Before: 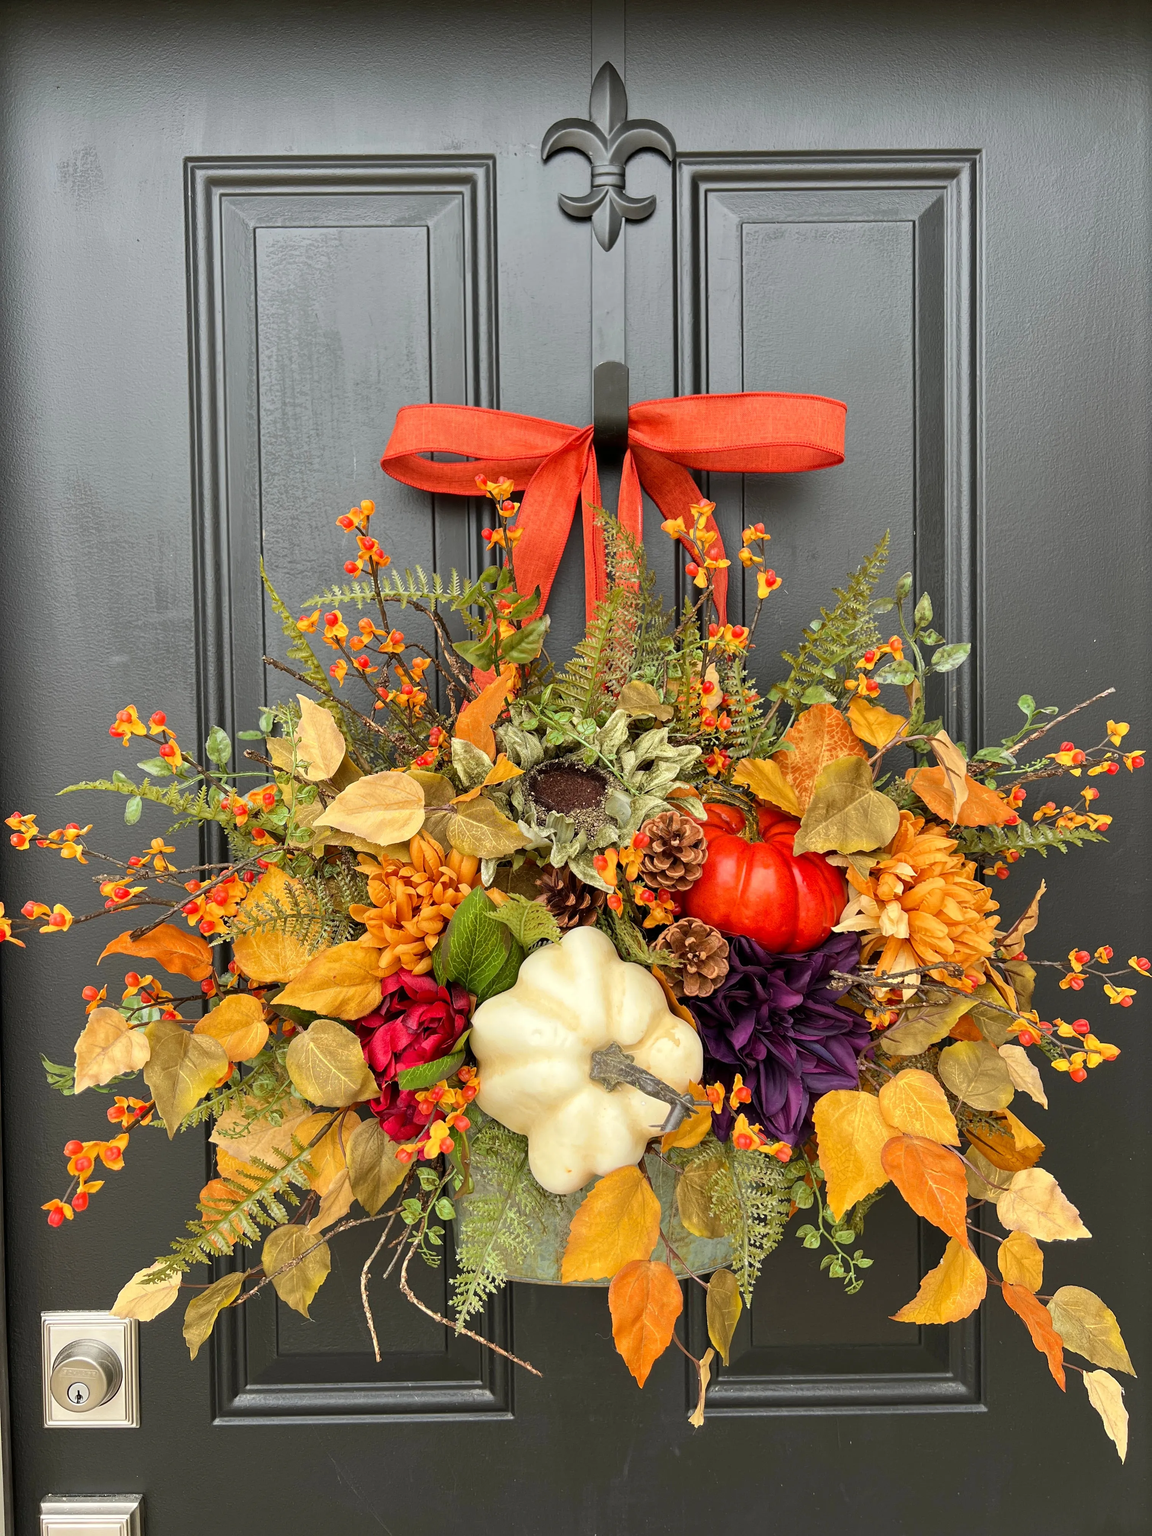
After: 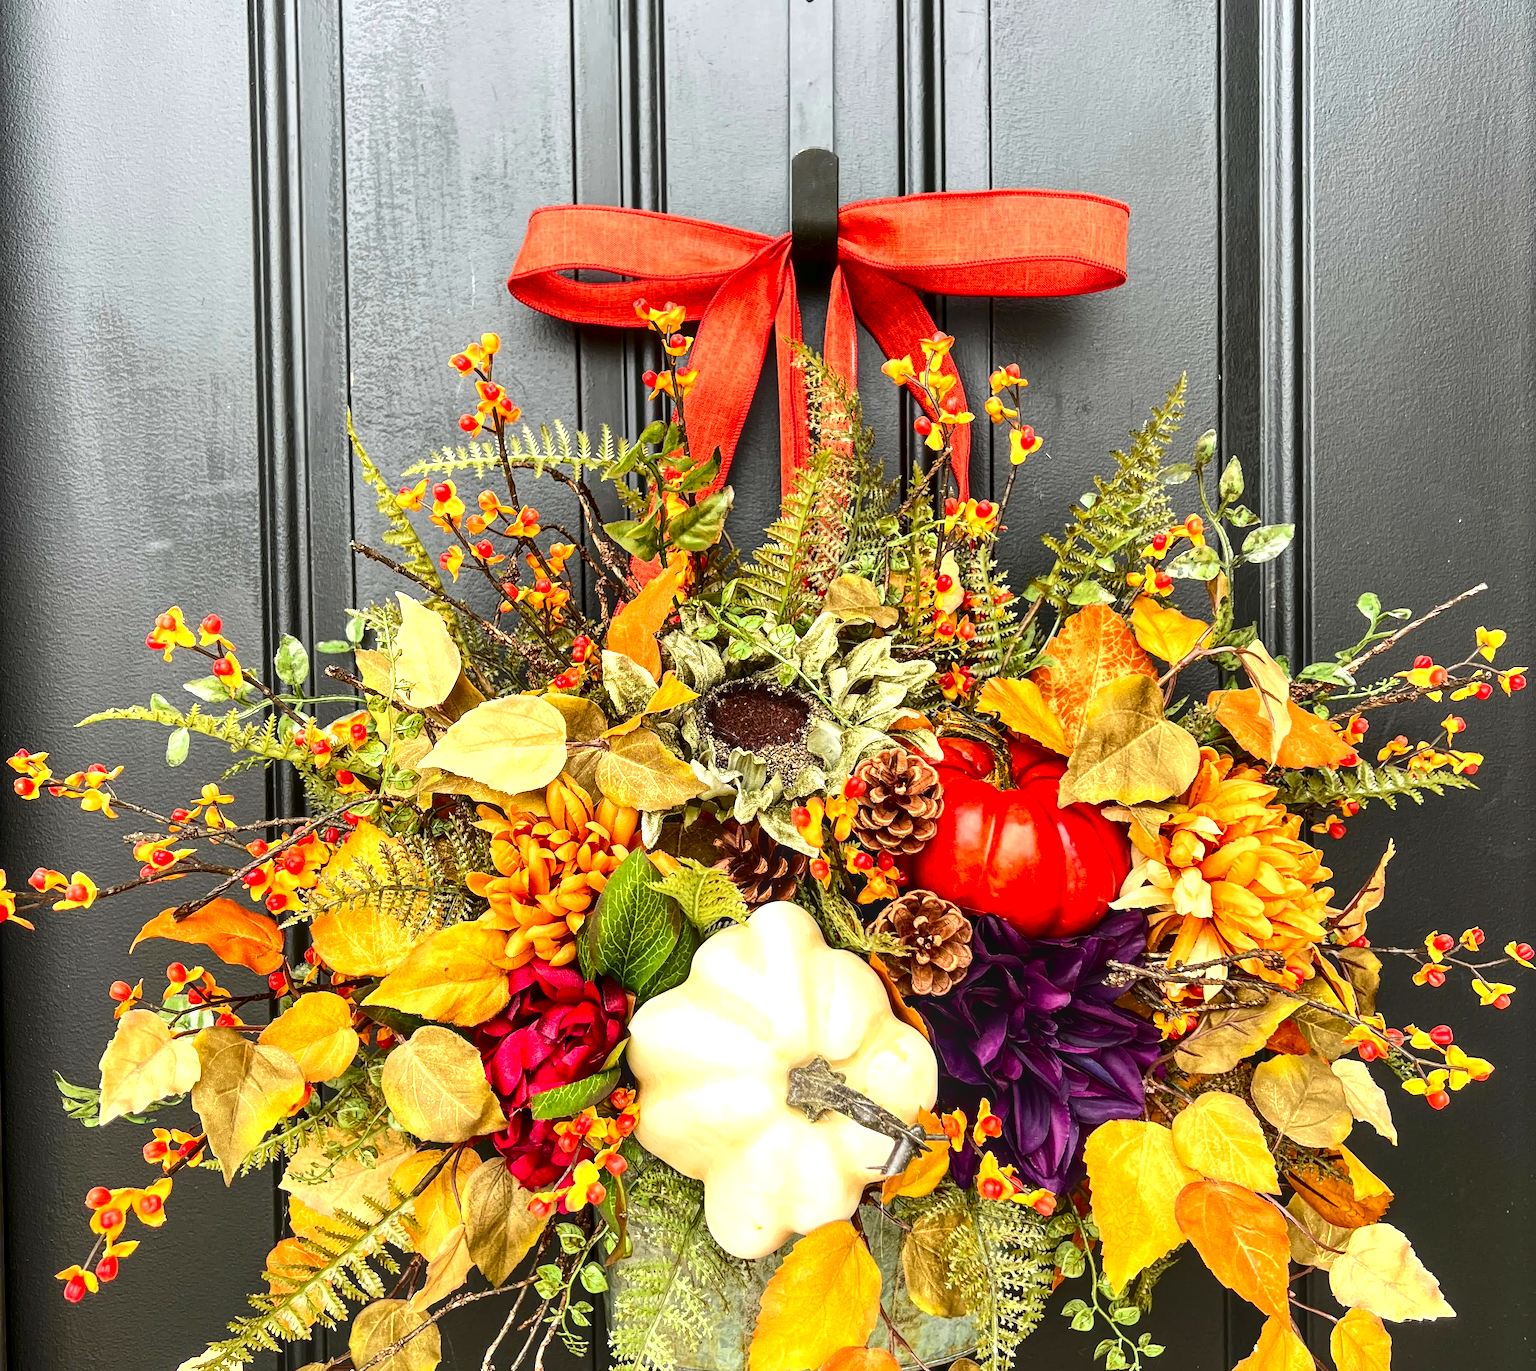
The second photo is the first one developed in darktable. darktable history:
exposure: black level correction 0, exposure 0.889 EV, compensate exposure bias true, compensate highlight preservation false
crop: top 16.3%, bottom 16.728%
local contrast: on, module defaults
contrast brightness saturation: contrast 0.19, brightness -0.24, saturation 0.11
